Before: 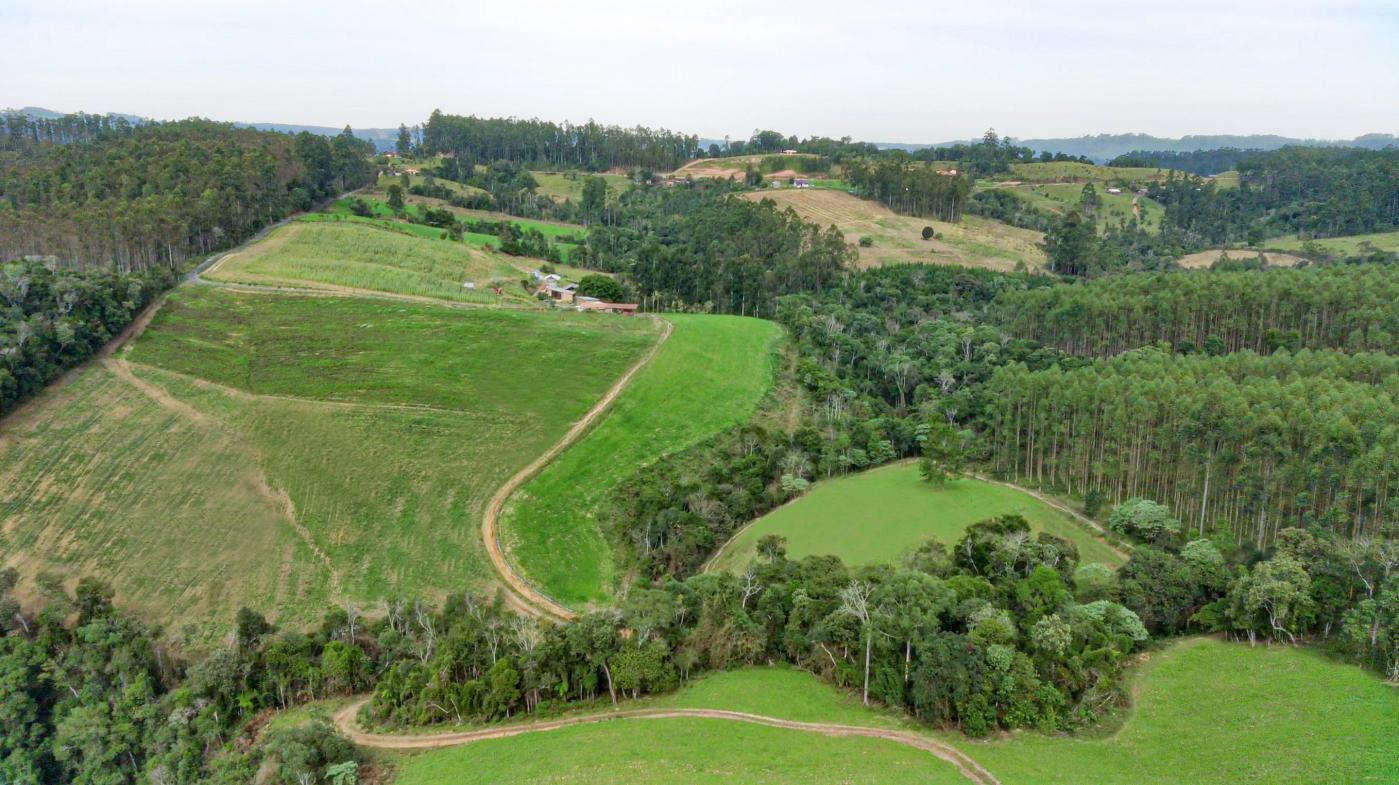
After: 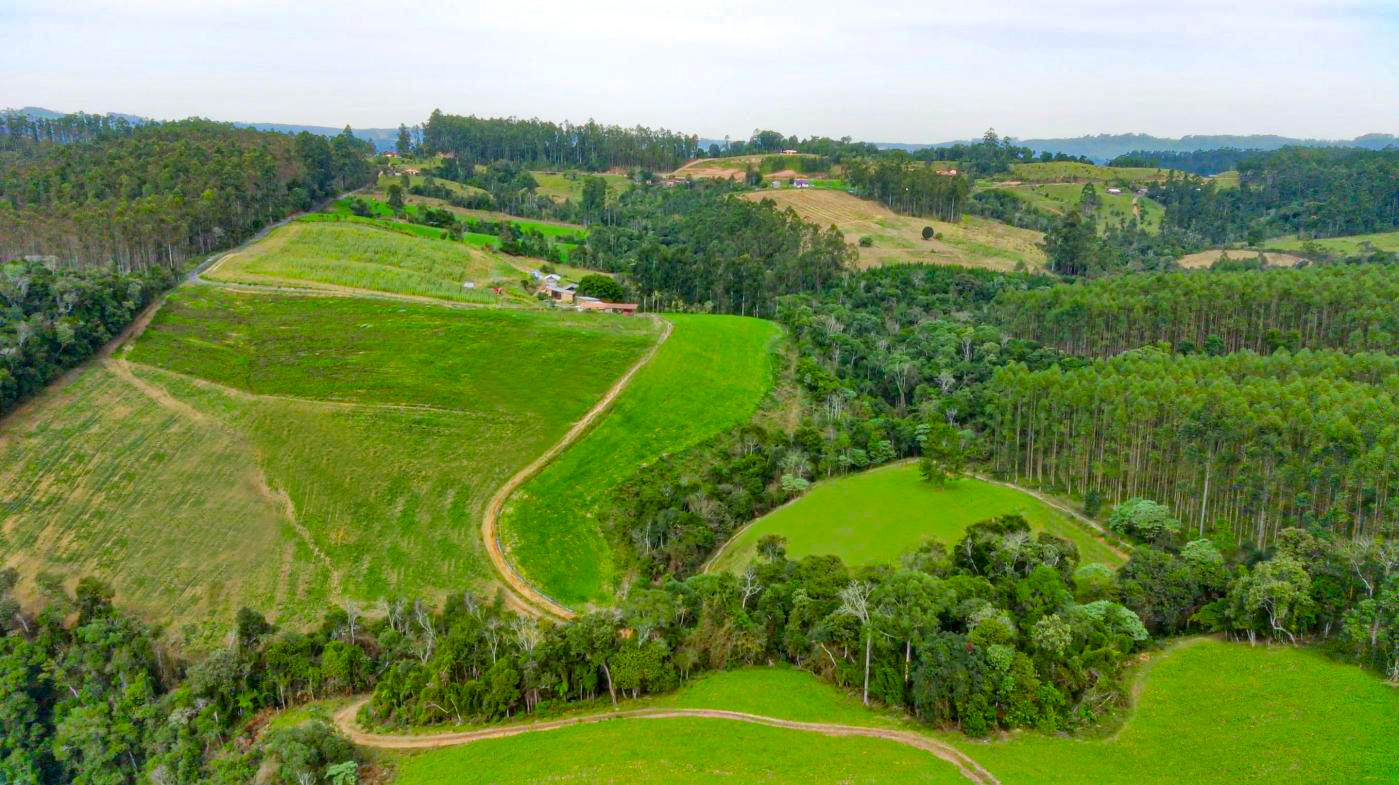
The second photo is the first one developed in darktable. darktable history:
shadows and highlights: shadows 10, white point adjustment 1, highlights -40
color balance rgb: linear chroma grading › global chroma 15%, perceptual saturation grading › global saturation 30%
